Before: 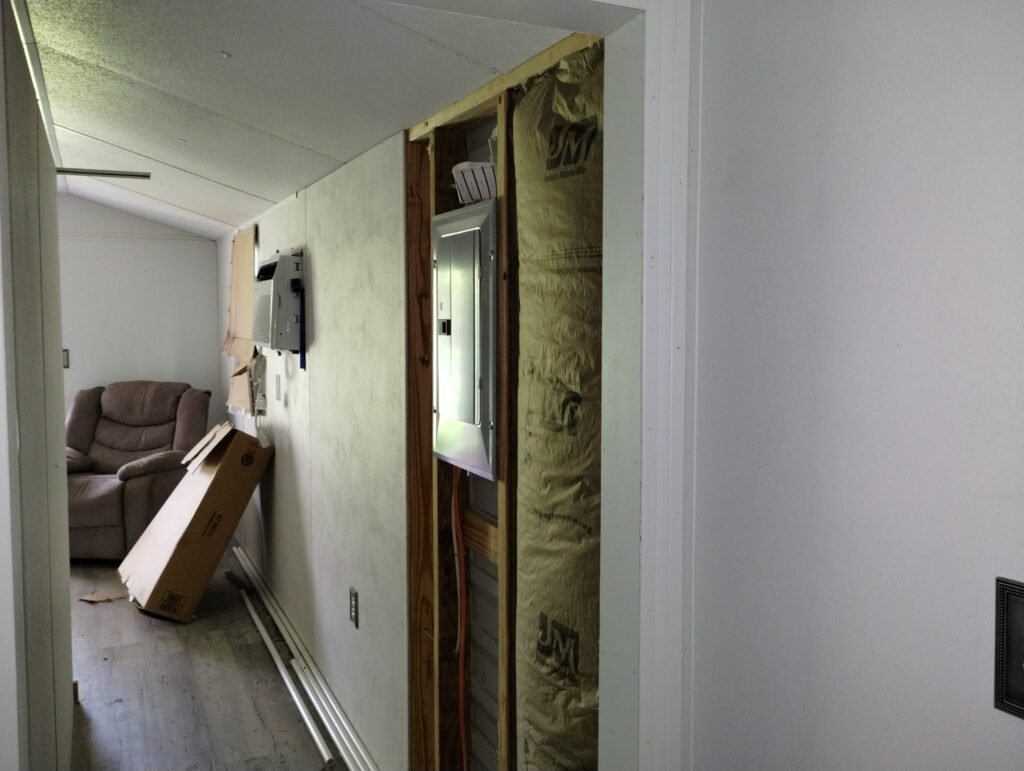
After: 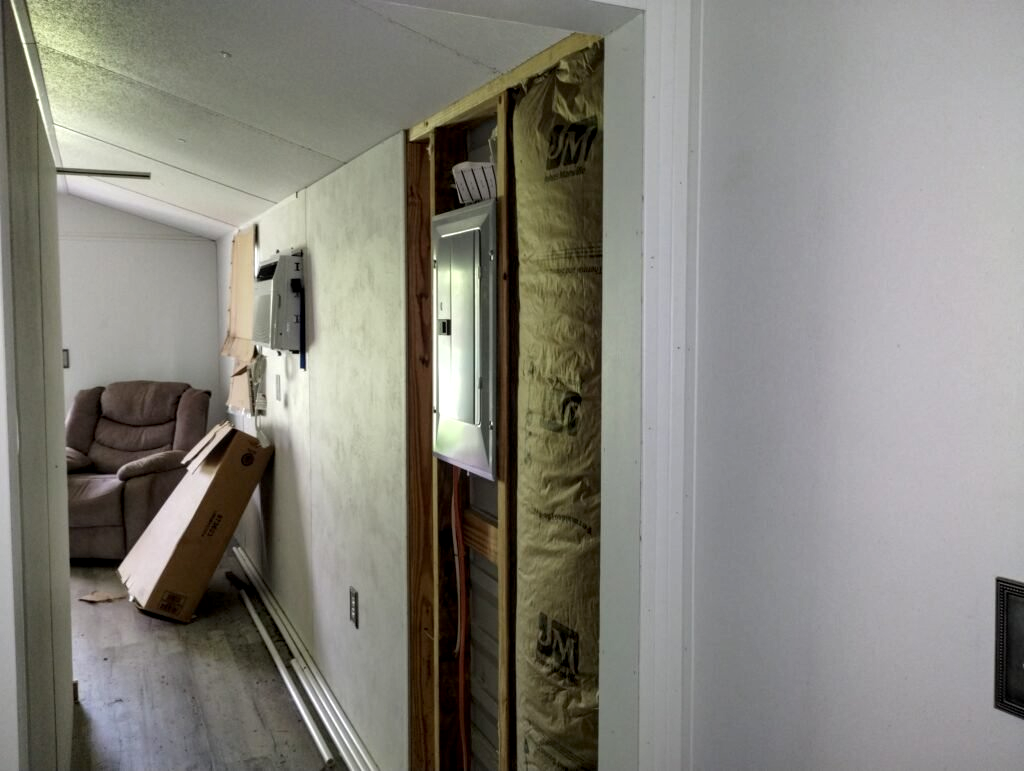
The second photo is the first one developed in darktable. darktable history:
local contrast: on, module defaults
exposure: black level correction 0.002, exposure 0.147 EV, compensate exposure bias true, compensate highlight preservation false
